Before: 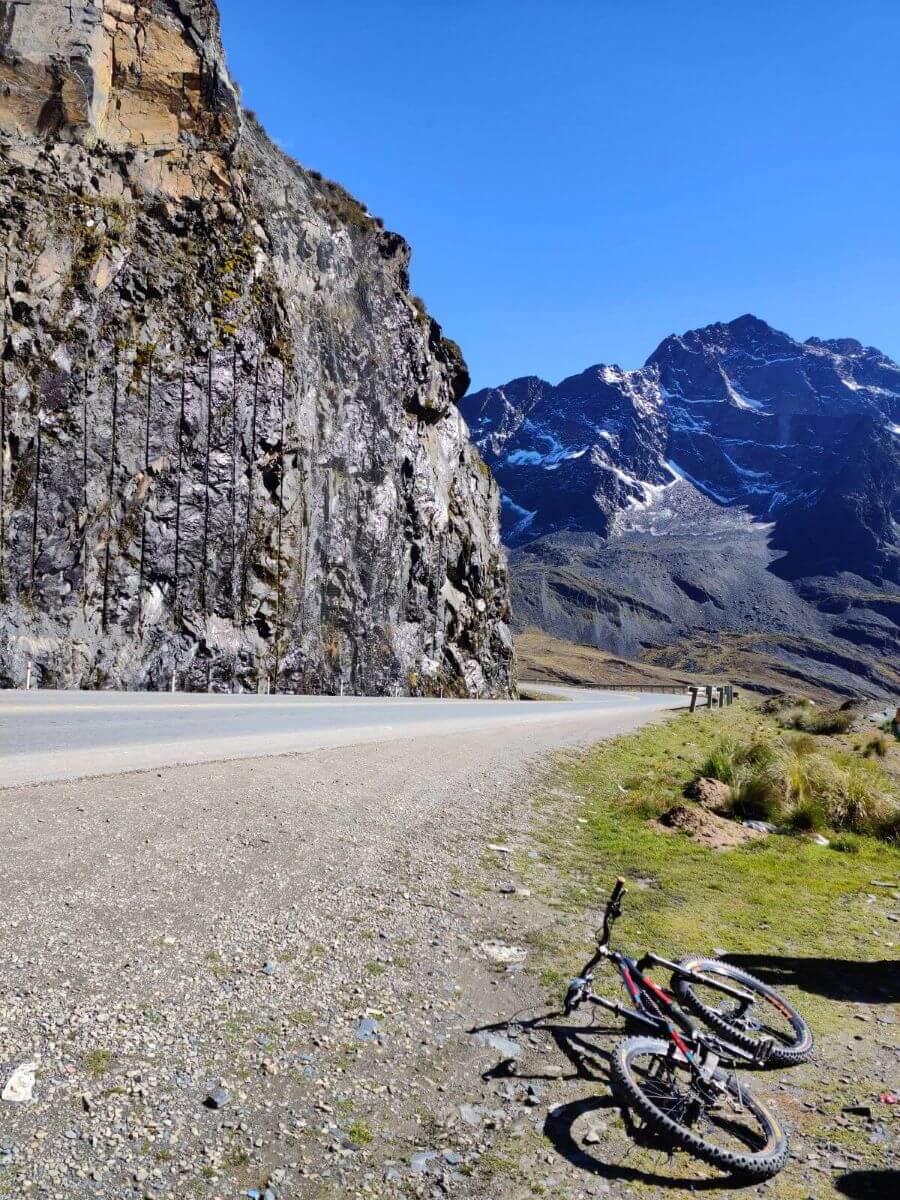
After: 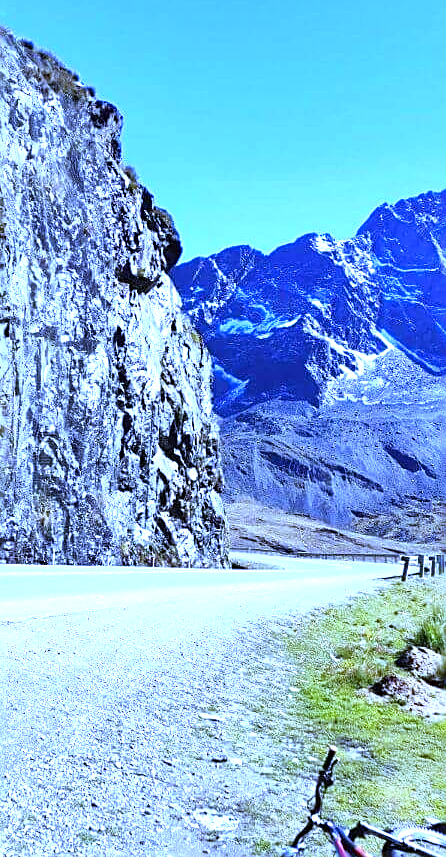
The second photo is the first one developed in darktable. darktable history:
exposure: black level correction 0, exposure 1.1 EV, compensate highlight preservation false
sharpen: on, module defaults
crop: left 32.075%, top 10.976%, right 18.355%, bottom 17.596%
white balance: red 0.766, blue 1.537
